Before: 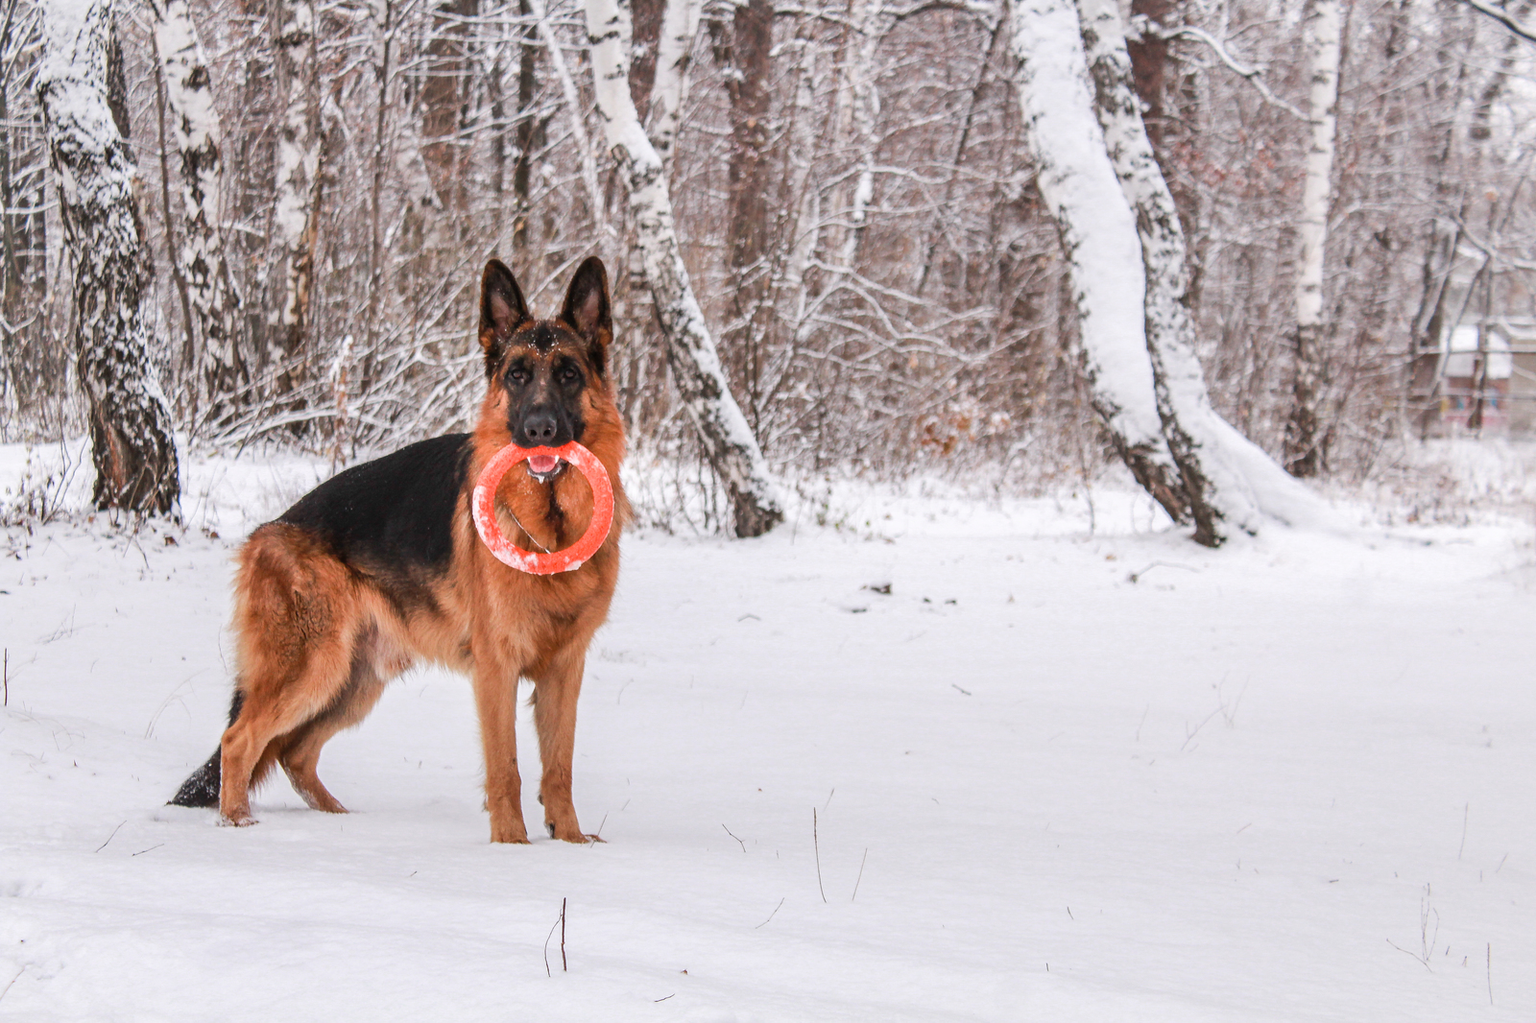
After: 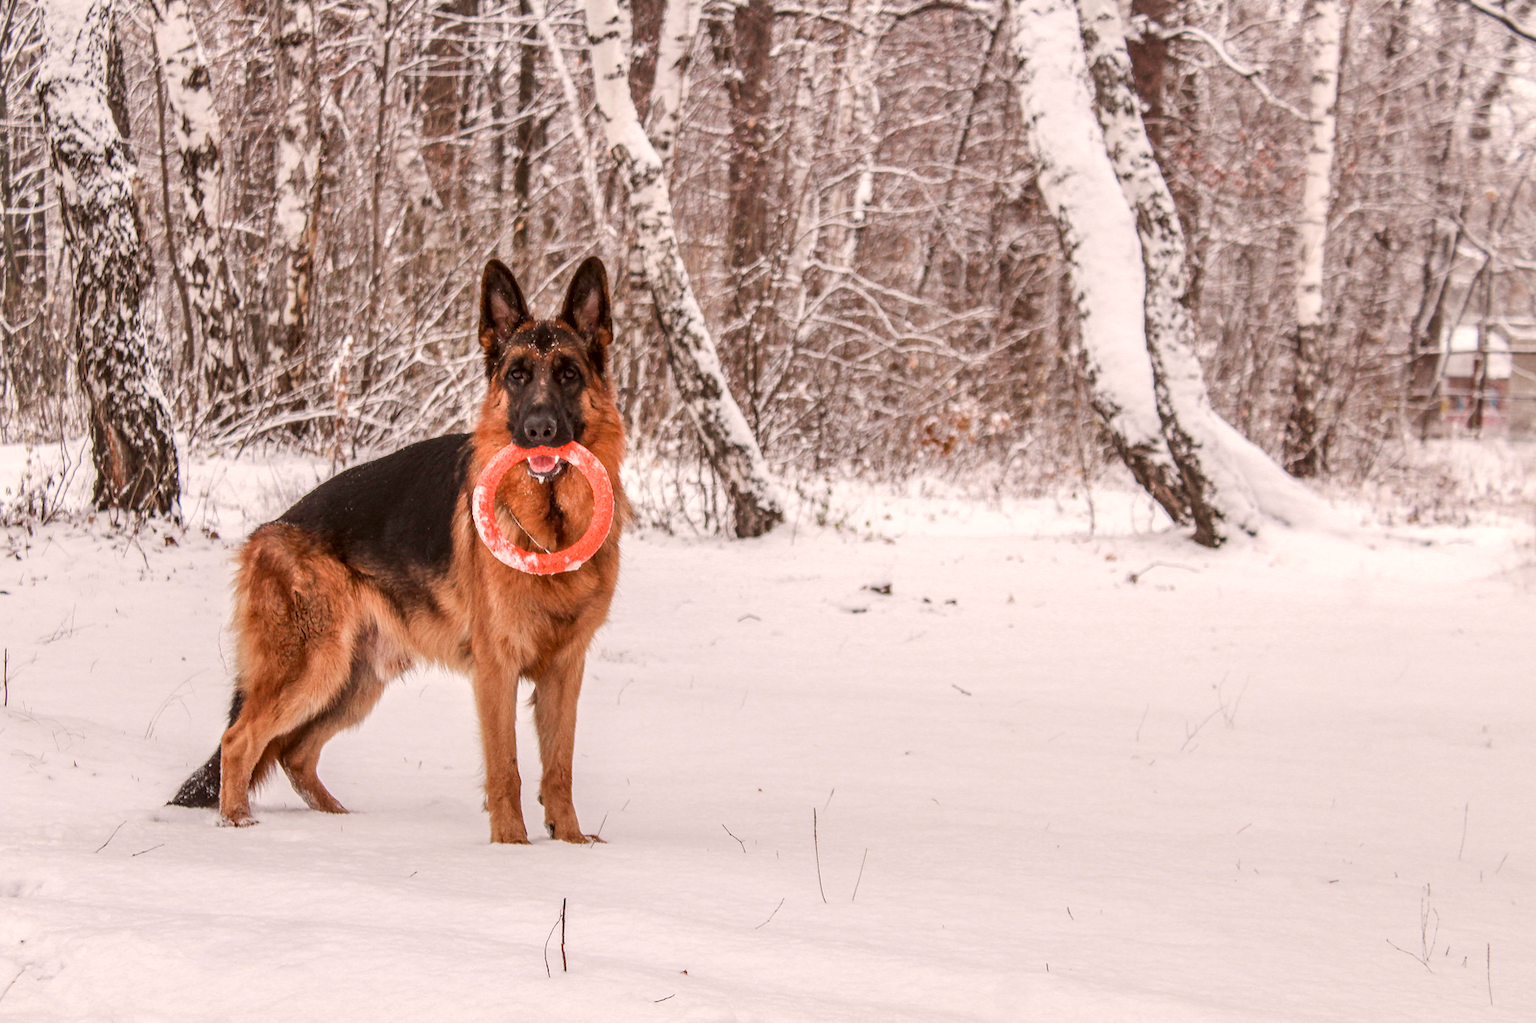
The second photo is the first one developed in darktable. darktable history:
color correction: highlights a* 6.07, highlights b* 8.33, shadows a* 6.72, shadows b* 7.19, saturation 0.919
local contrast: on, module defaults
